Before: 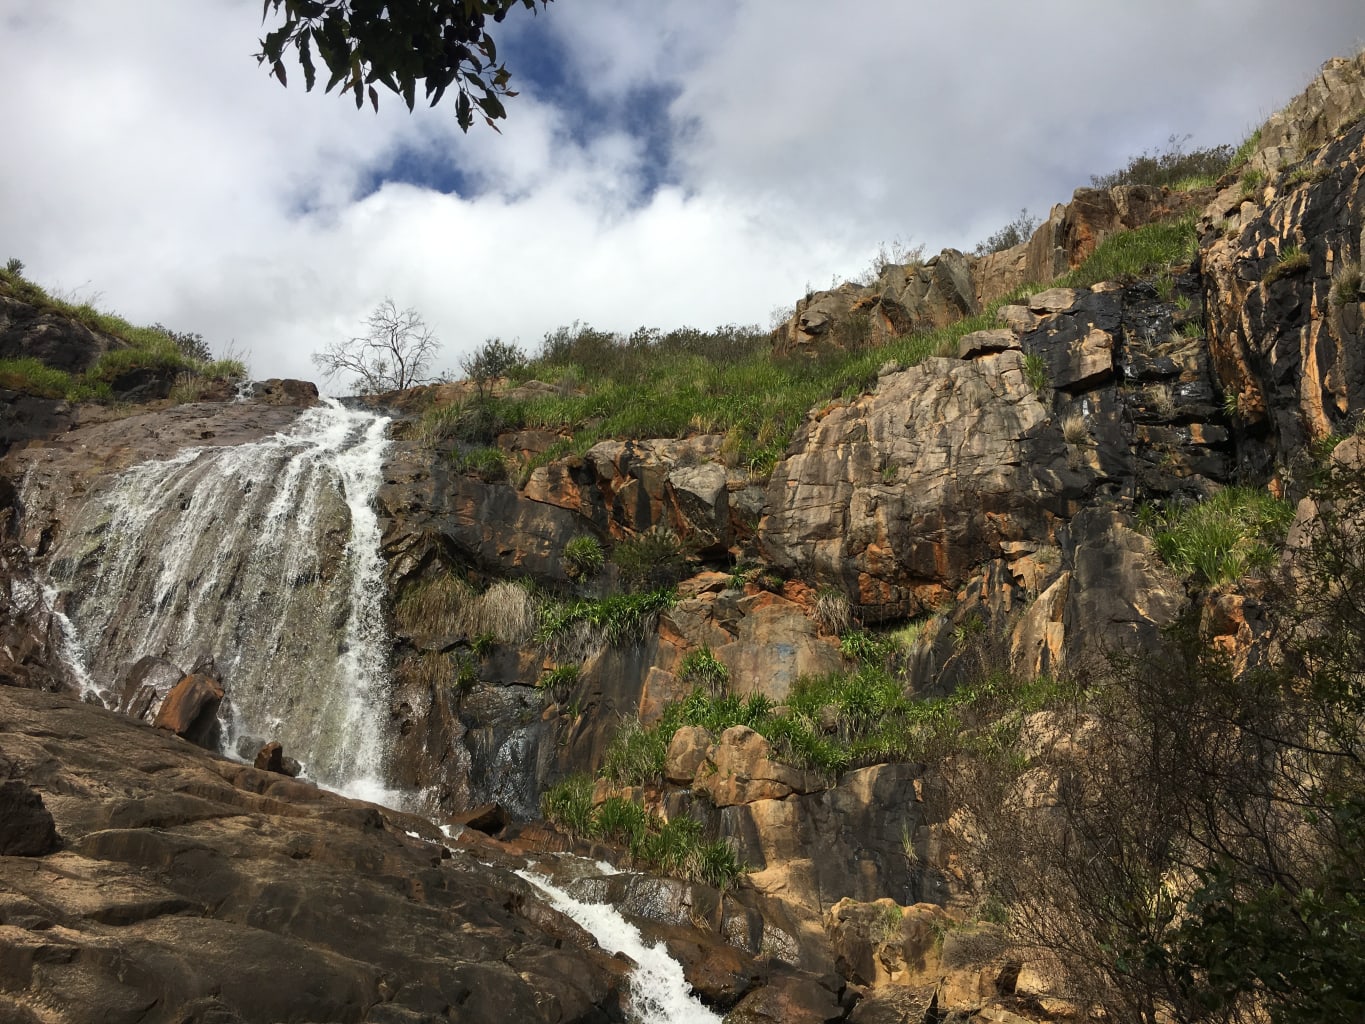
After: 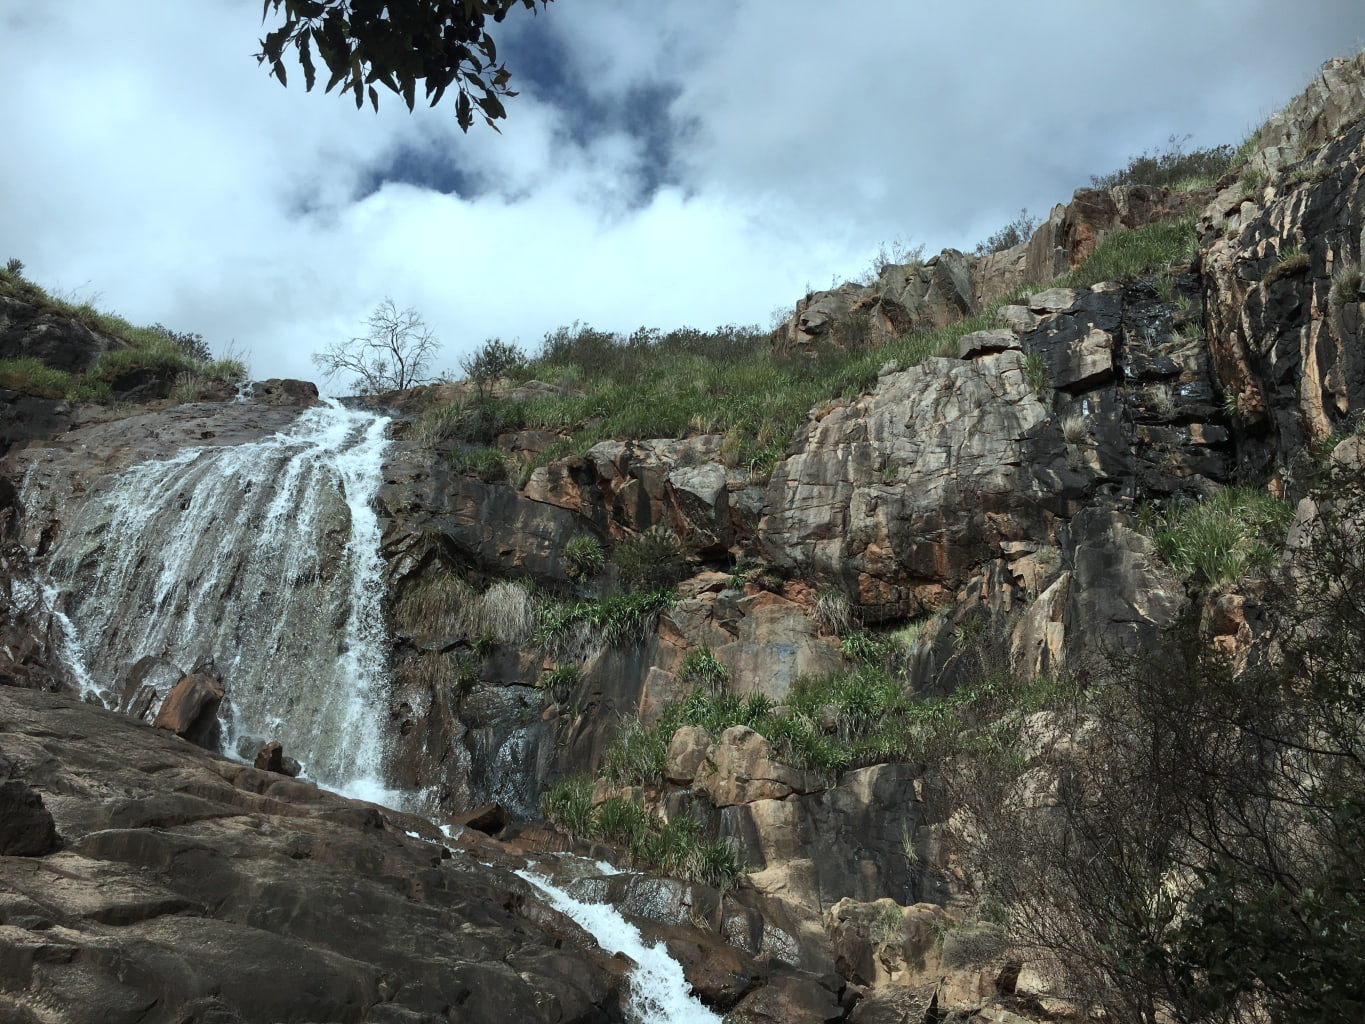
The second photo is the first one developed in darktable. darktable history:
color correction: highlights a* -12.83, highlights b* -17.42, saturation 0.711
